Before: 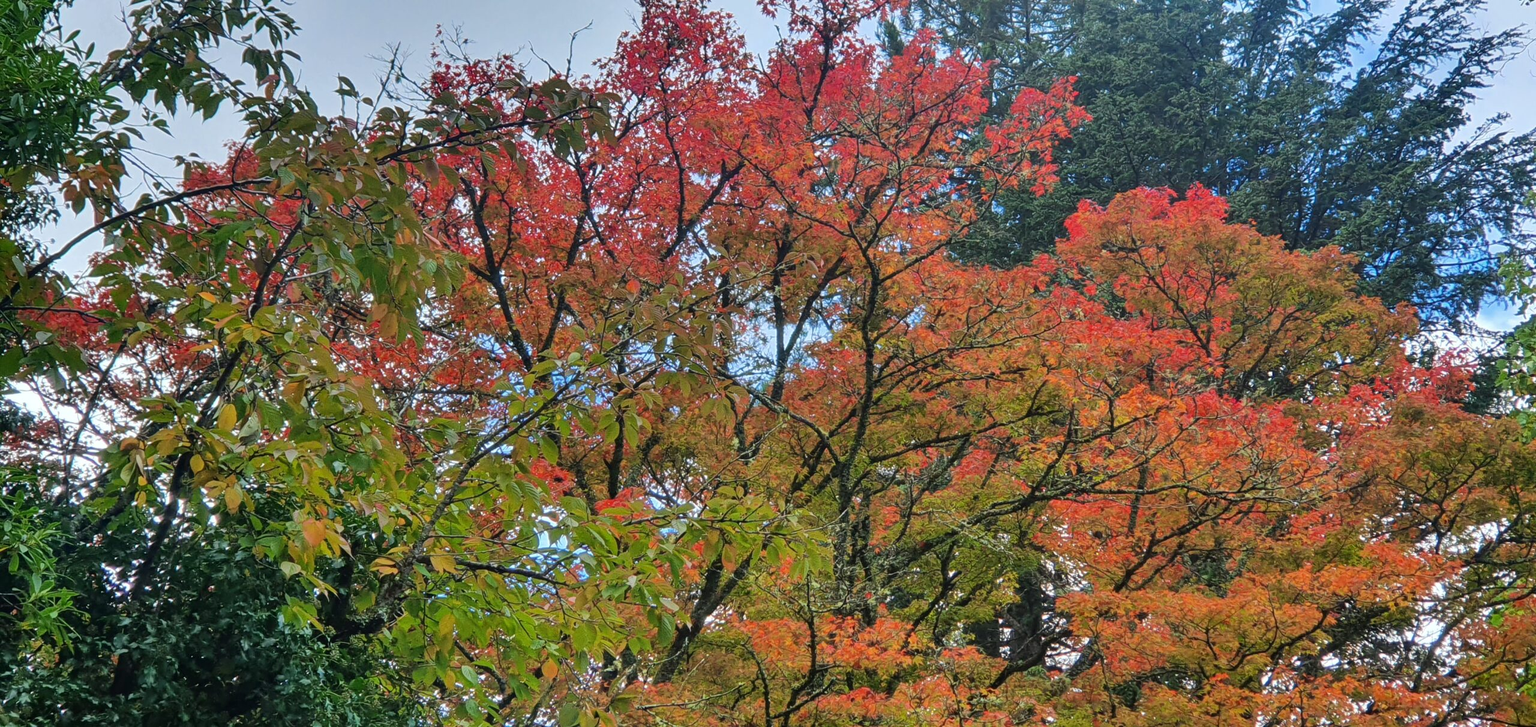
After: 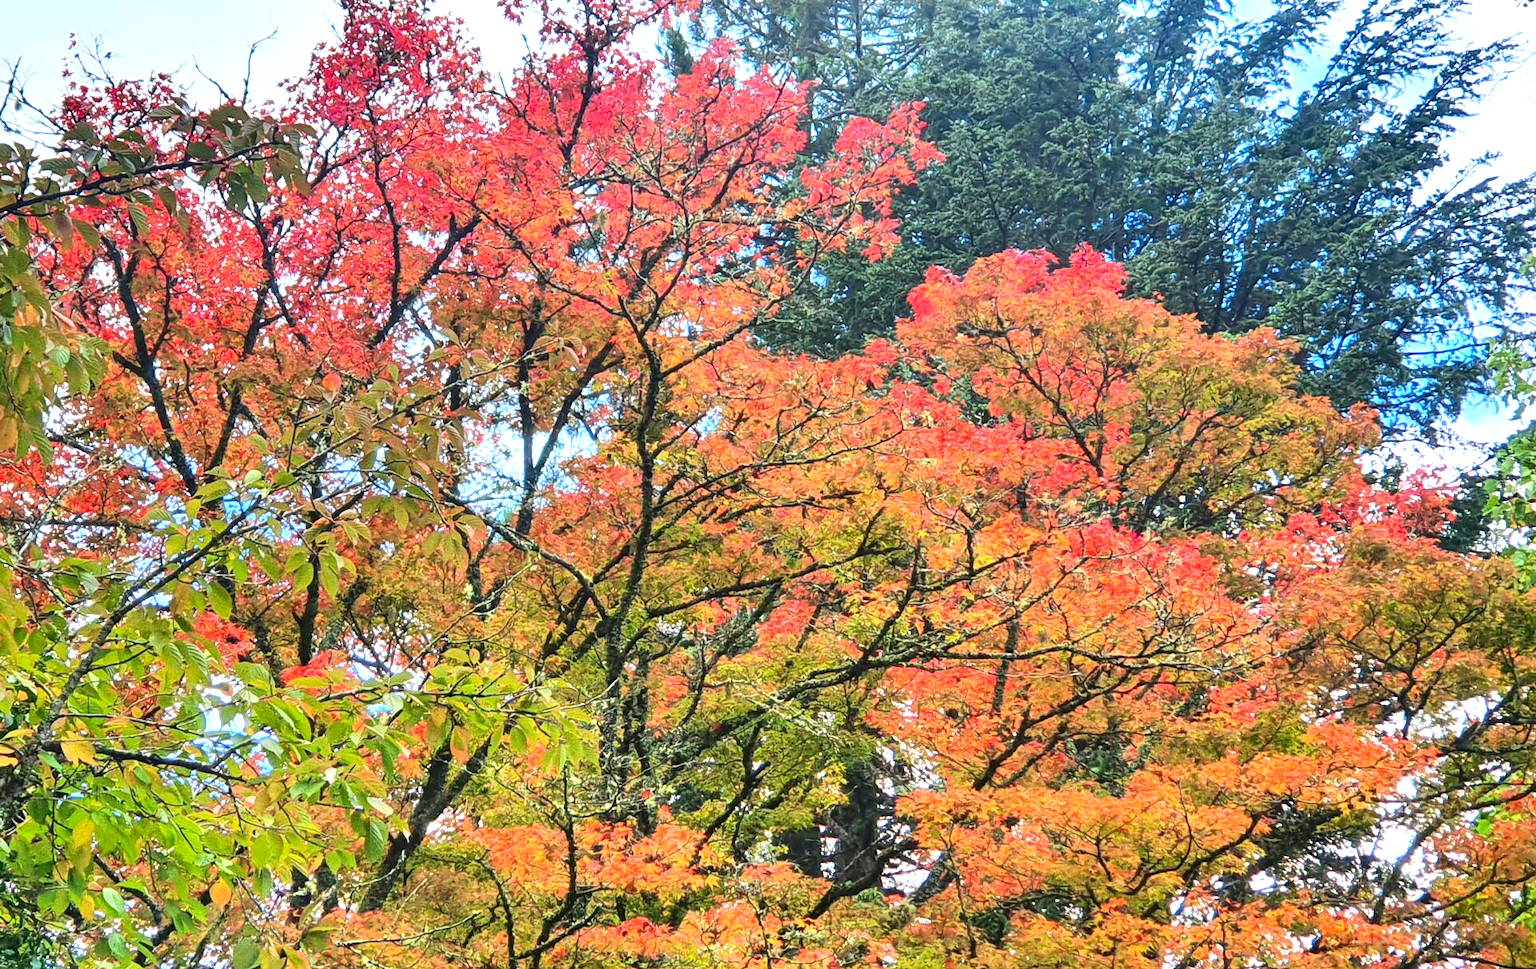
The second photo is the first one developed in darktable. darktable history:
crop and rotate: left 25.076%
exposure: exposure 1.091 EV, compensate exposure bias true, compensate highlight preservation false
contrast brightness saturation: contrast 0.153, brightness -0.009, saturation 0.104
